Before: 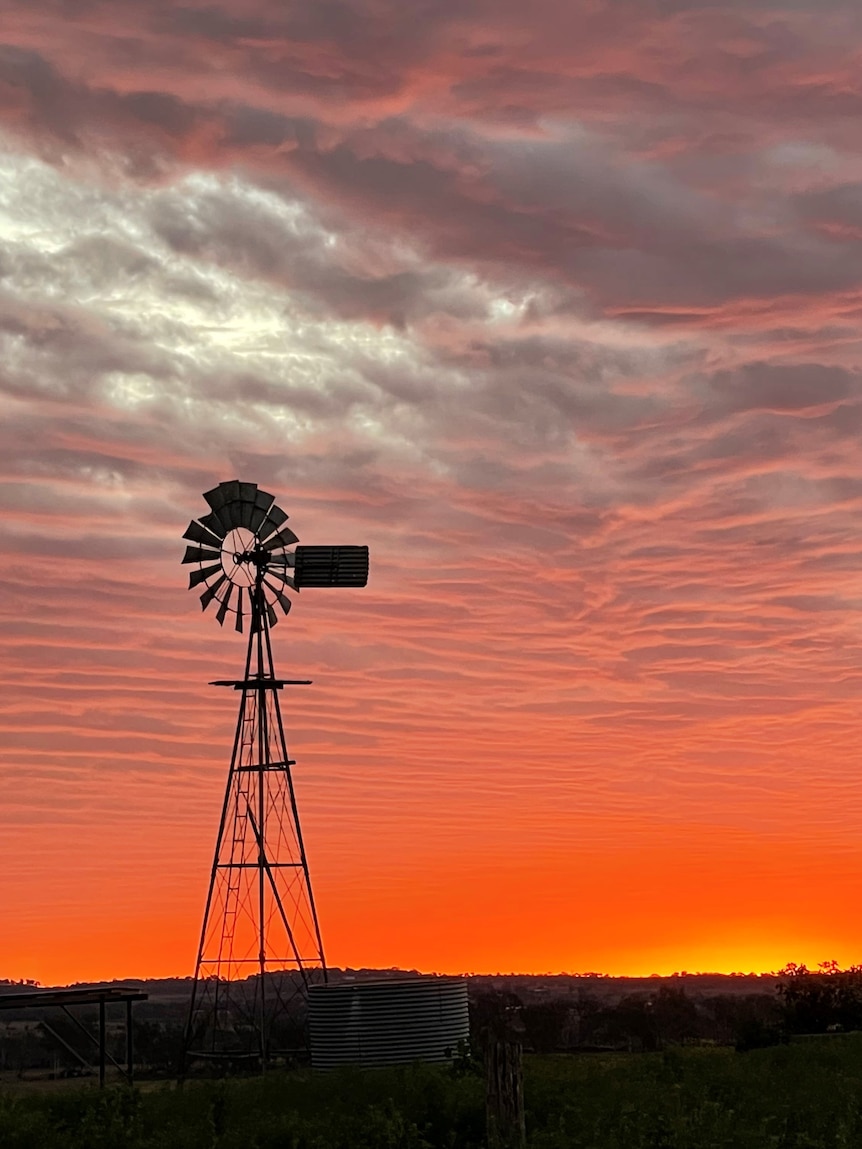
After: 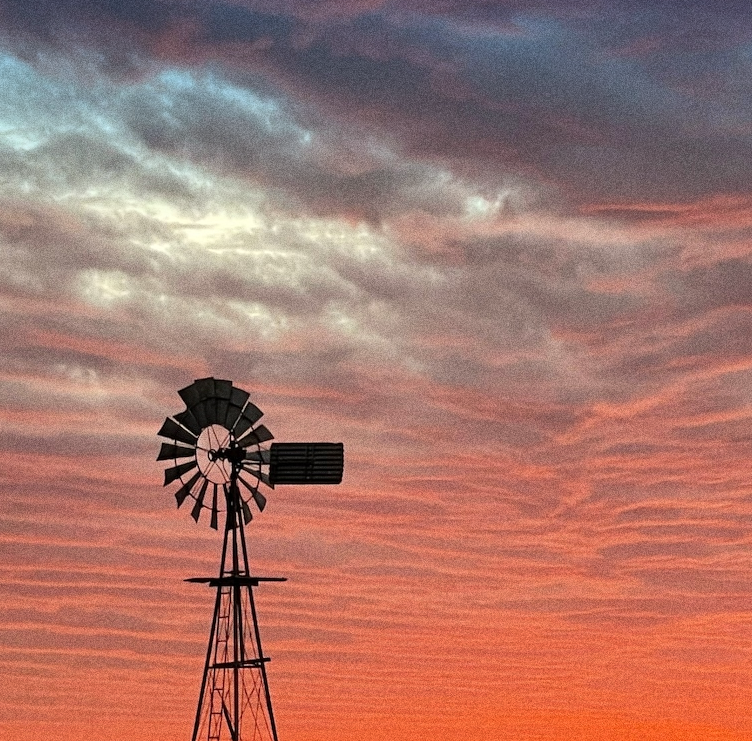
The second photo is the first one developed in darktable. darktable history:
crop: left 3.015%, top 8.969%, right 9.647%, bottom 26.457%
tone equalizer: on, module defaults
grain: coarseness 0.09 ISO, strength 40%
graduated density: density 2.02 EV, hardness 44%, rotation 0.374°, offset 8.21, hue 208.8°, saturation 97%
